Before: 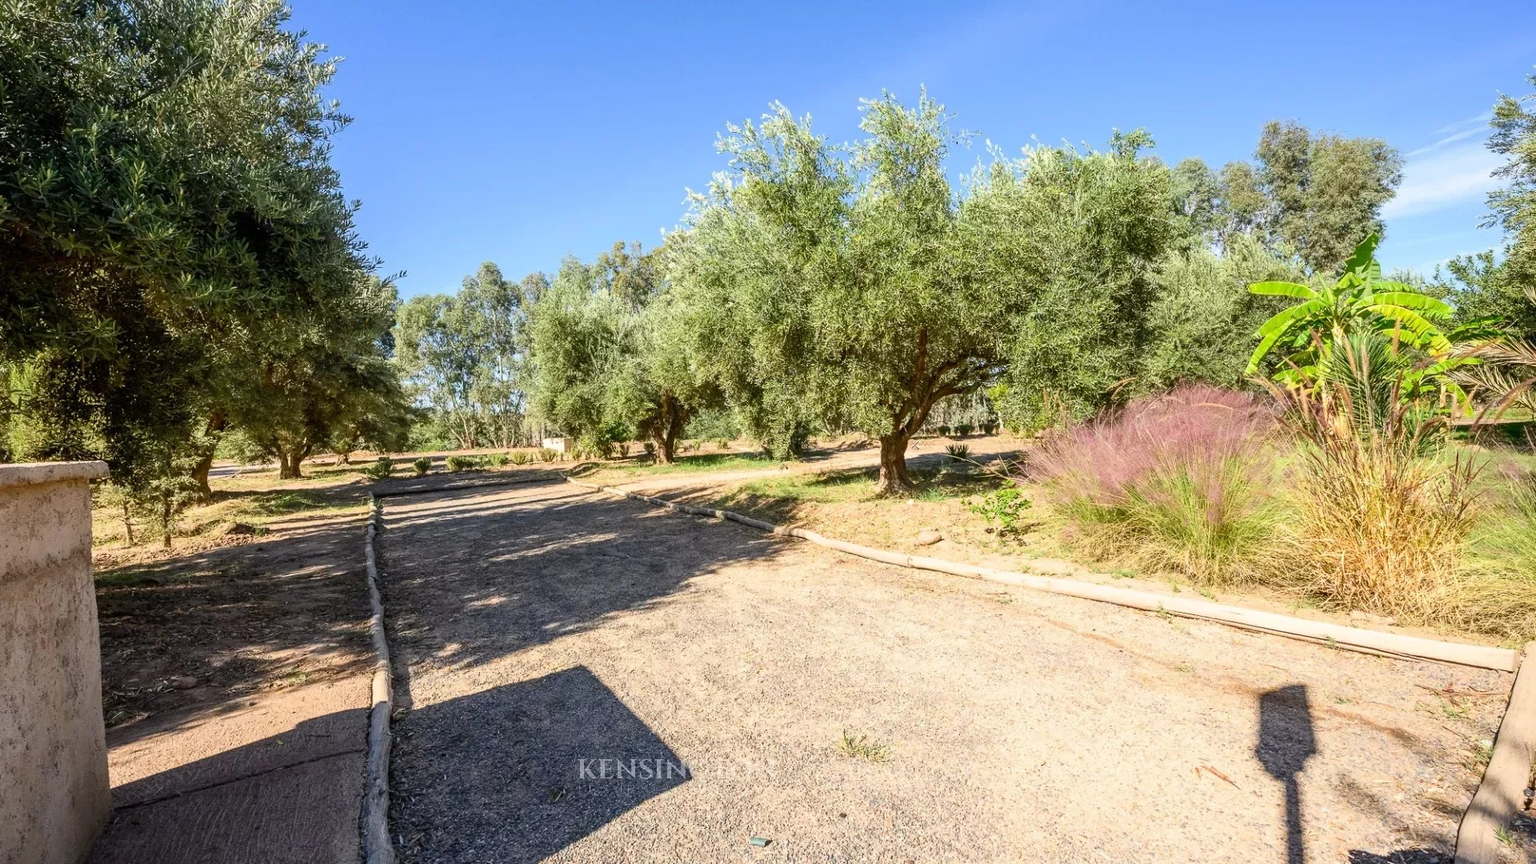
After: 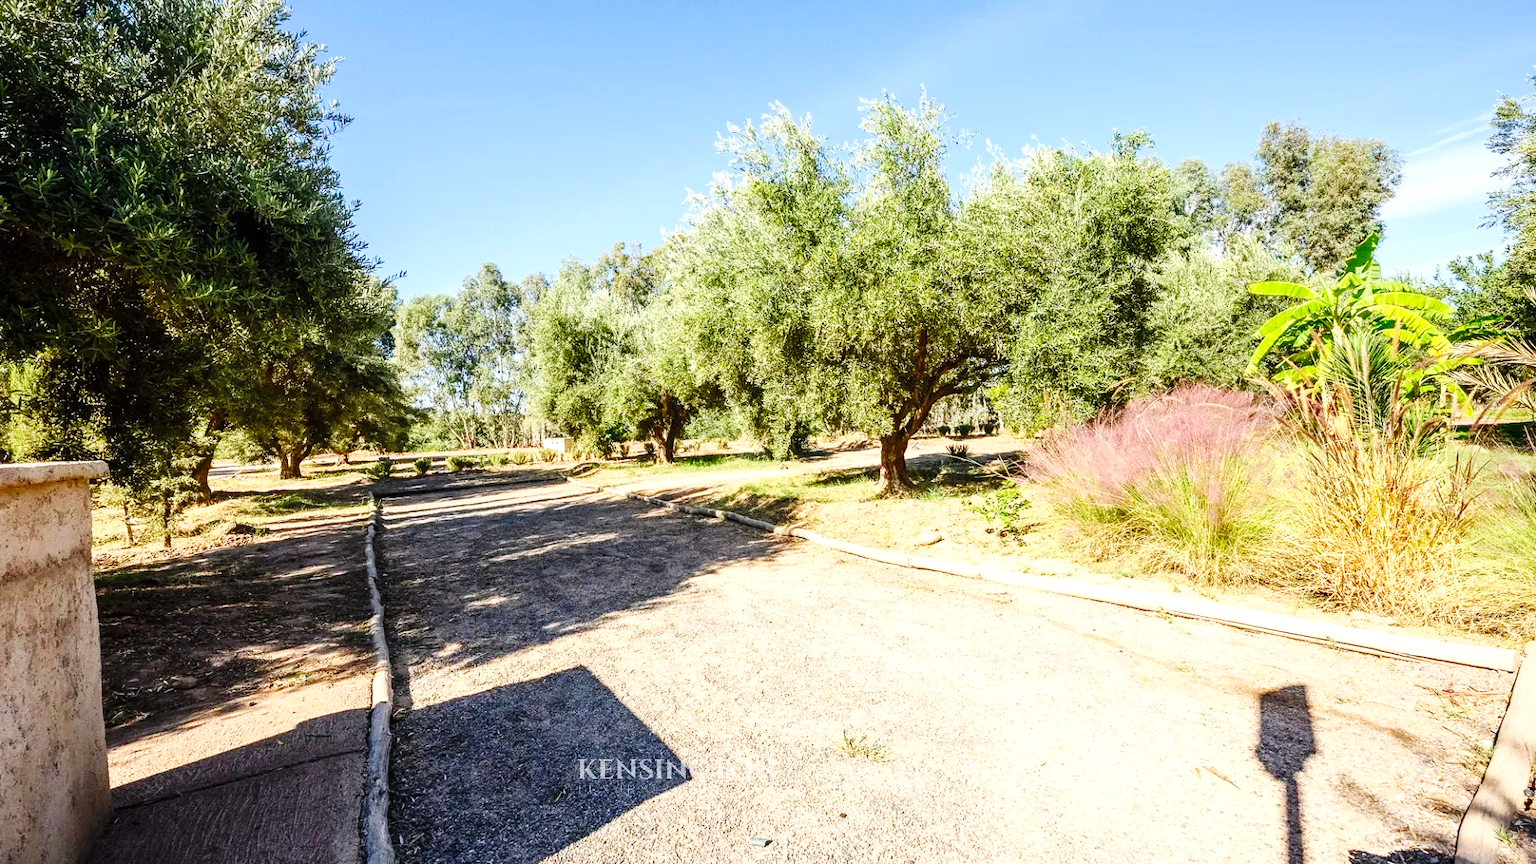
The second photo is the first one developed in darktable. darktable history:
levels: levels [0, 0.48, 0.961]
base curve: curves: ch0 [(0, 0) (0.036, 0.025) (0.121, 0.166) (0.206, 0.329) (0.605, 0.79) (1, 1)], preserve colors none
